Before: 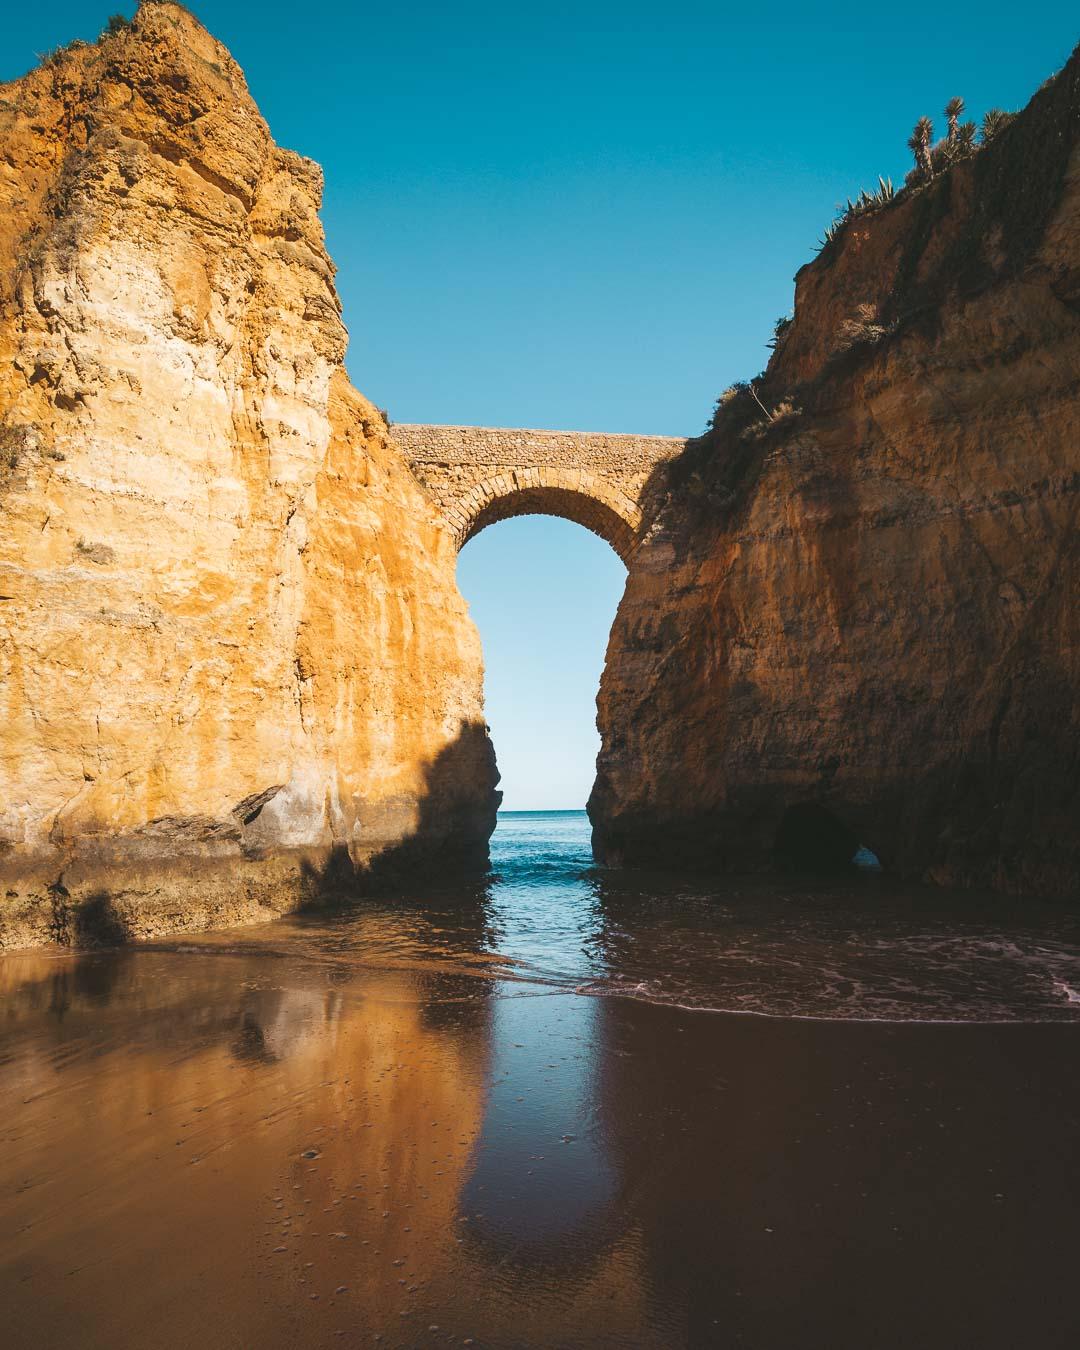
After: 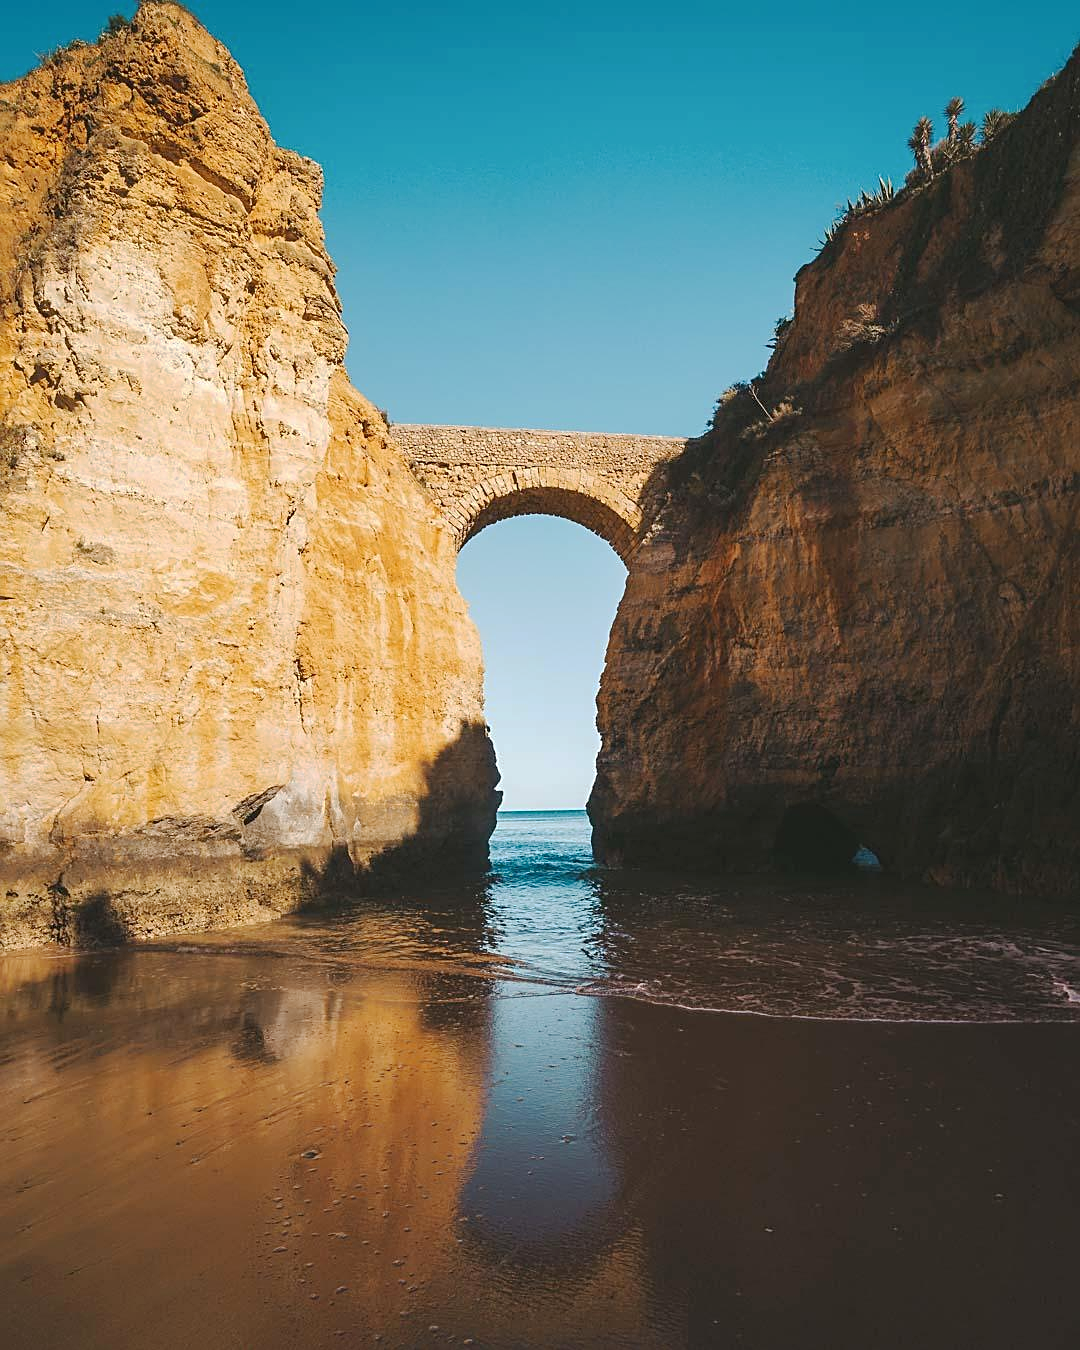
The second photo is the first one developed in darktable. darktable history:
sharpen: on, module defaults
base curve: curves: ch0 [(0, 0) (0.235, 0.266) (0.503, 0.496) (0.786, 0.72) (1, 1)], preserve colors none
